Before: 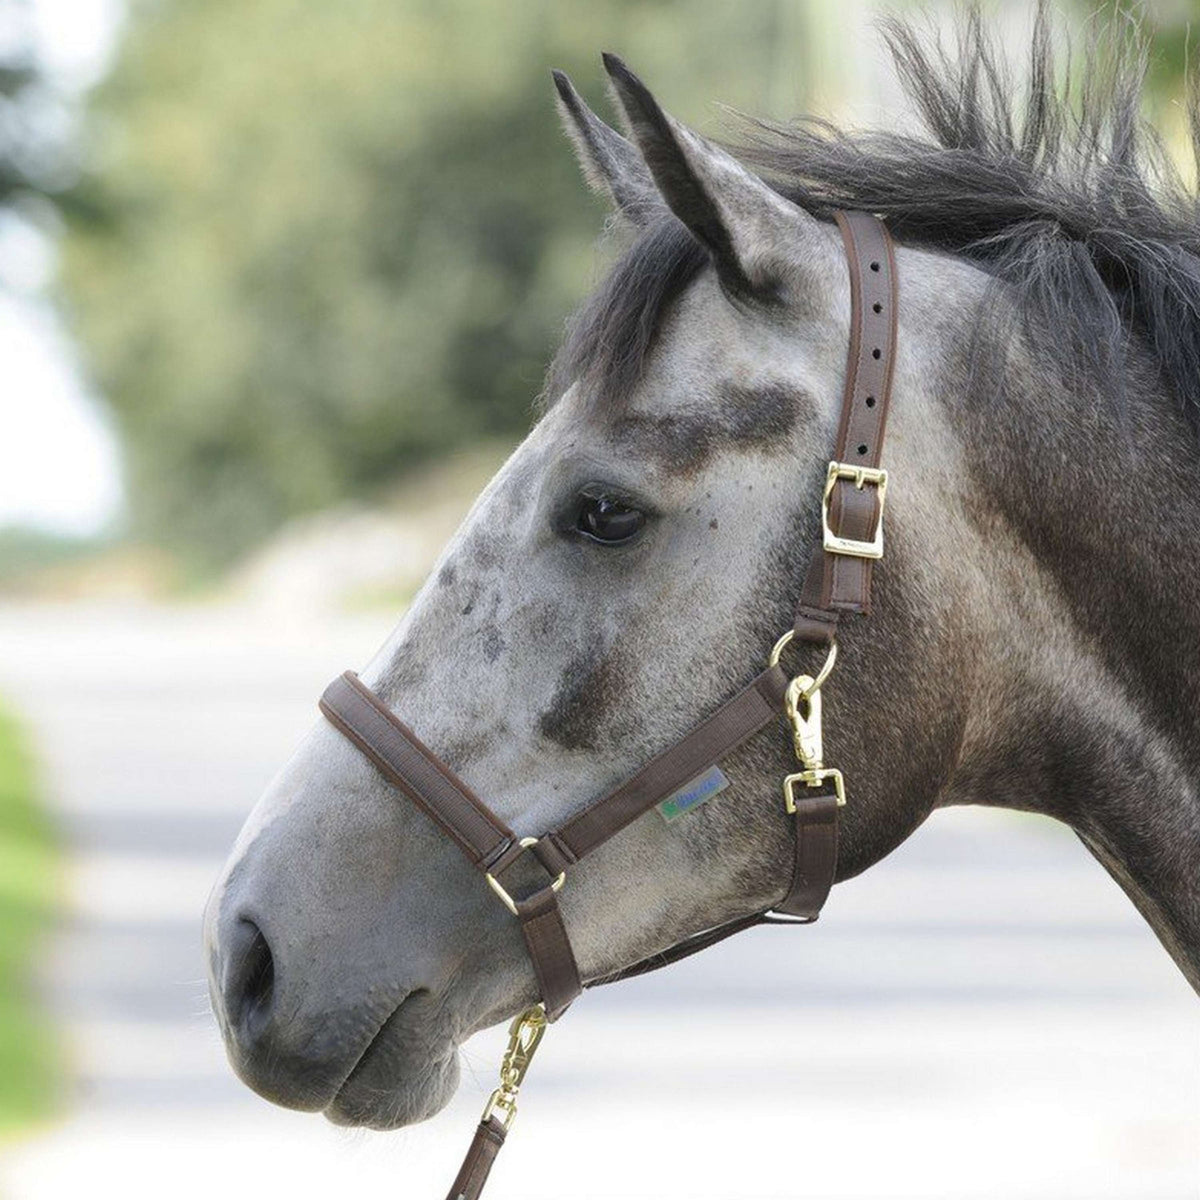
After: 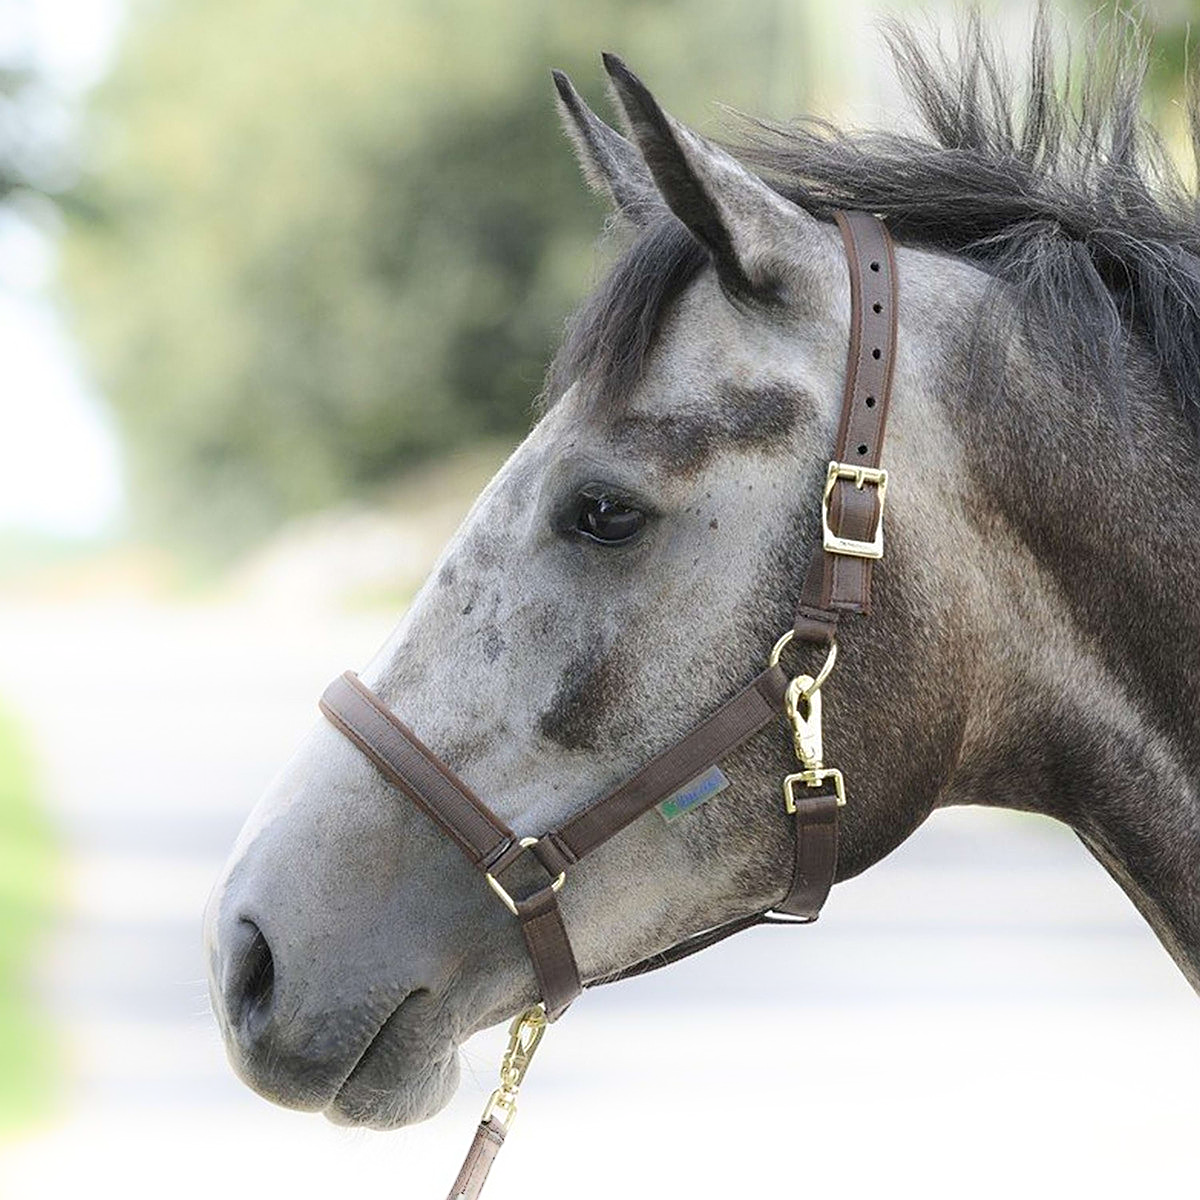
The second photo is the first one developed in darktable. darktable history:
sharpen: on, module defaults
shadows and highlights: highlights 70.47, soften with gaussian
